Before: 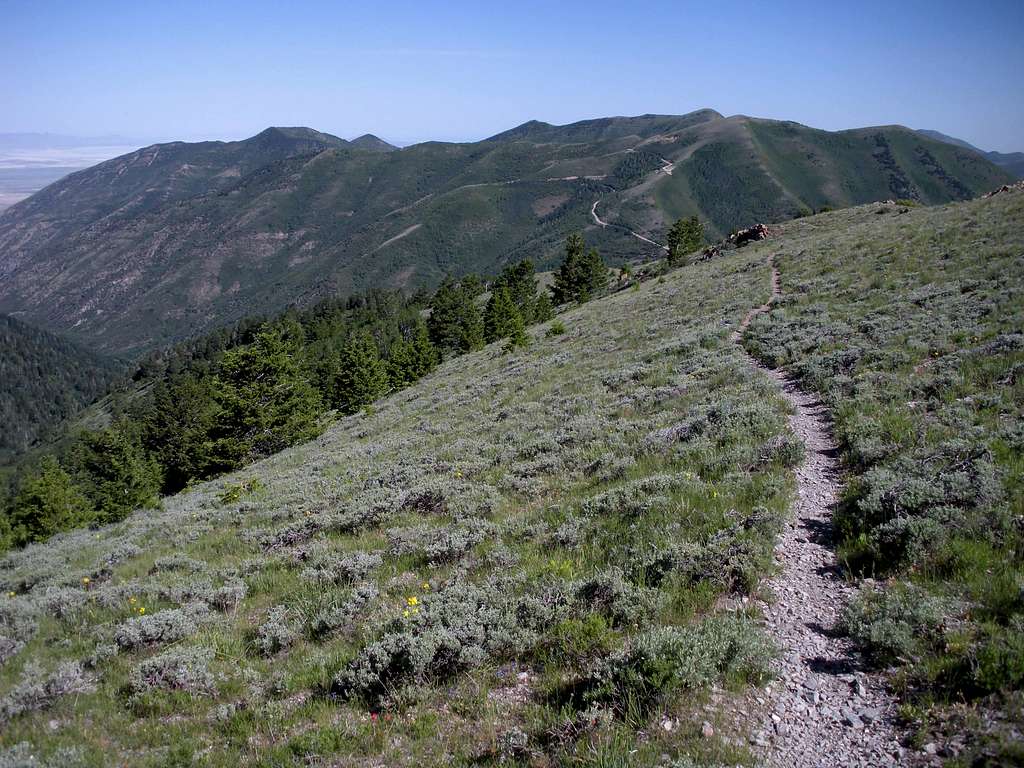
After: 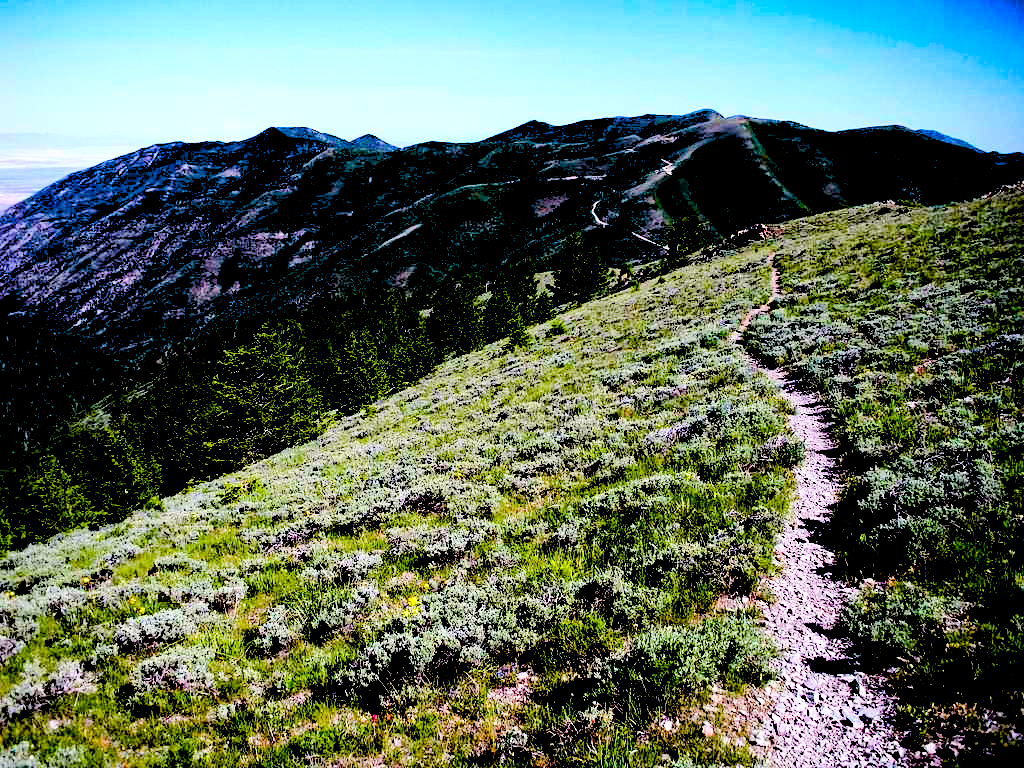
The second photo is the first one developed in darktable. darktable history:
color balance rgb: perceptual saturation grading › global saturation 20%, perceptual saturation grading › highlights -24.912%, perceptual saturation grading › shadows 49.797%, global vibrance 24.995%, contrast 20.507%
haze removal: compatibility mode true, adaptive false
levels: levels [0.072, 0.414, 0.976]
exposure: black level correction 0.058, compensate highlight preservation false
base curve: curves: ch0 [(0, 0) (0.036, 0.037) (0.121, 0.228) (0.46, 0.76) (0.859, 0.983) (1, 1)]
